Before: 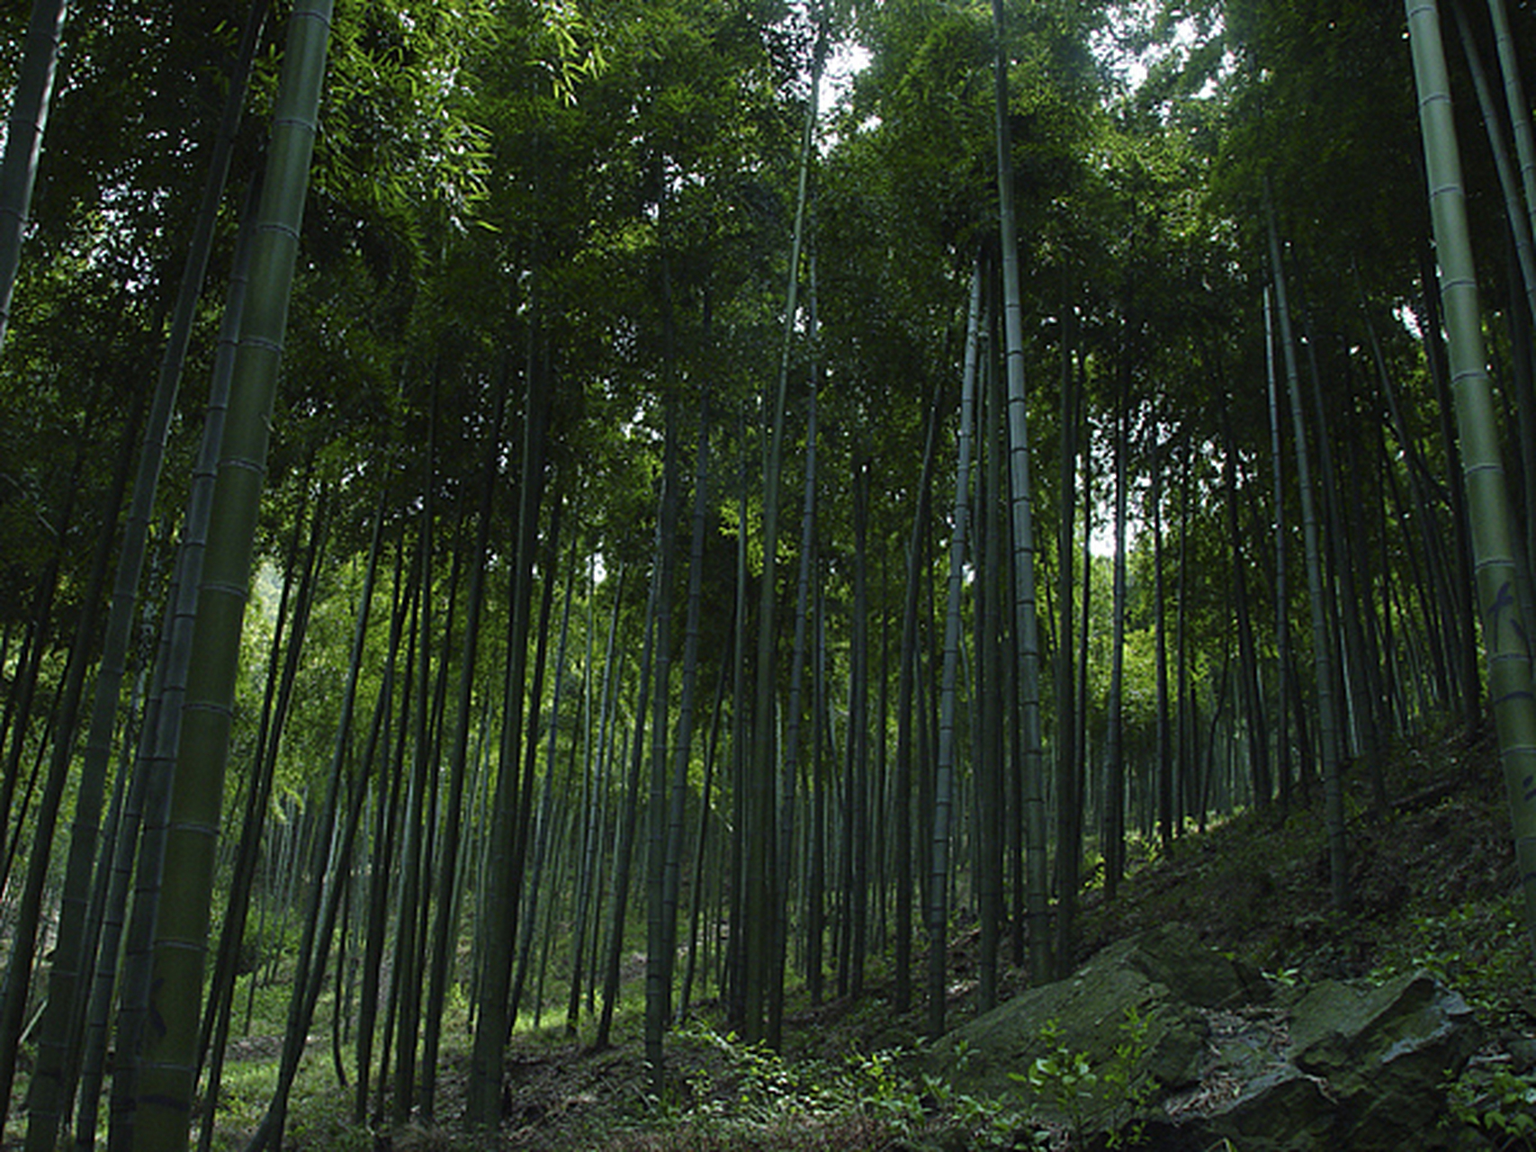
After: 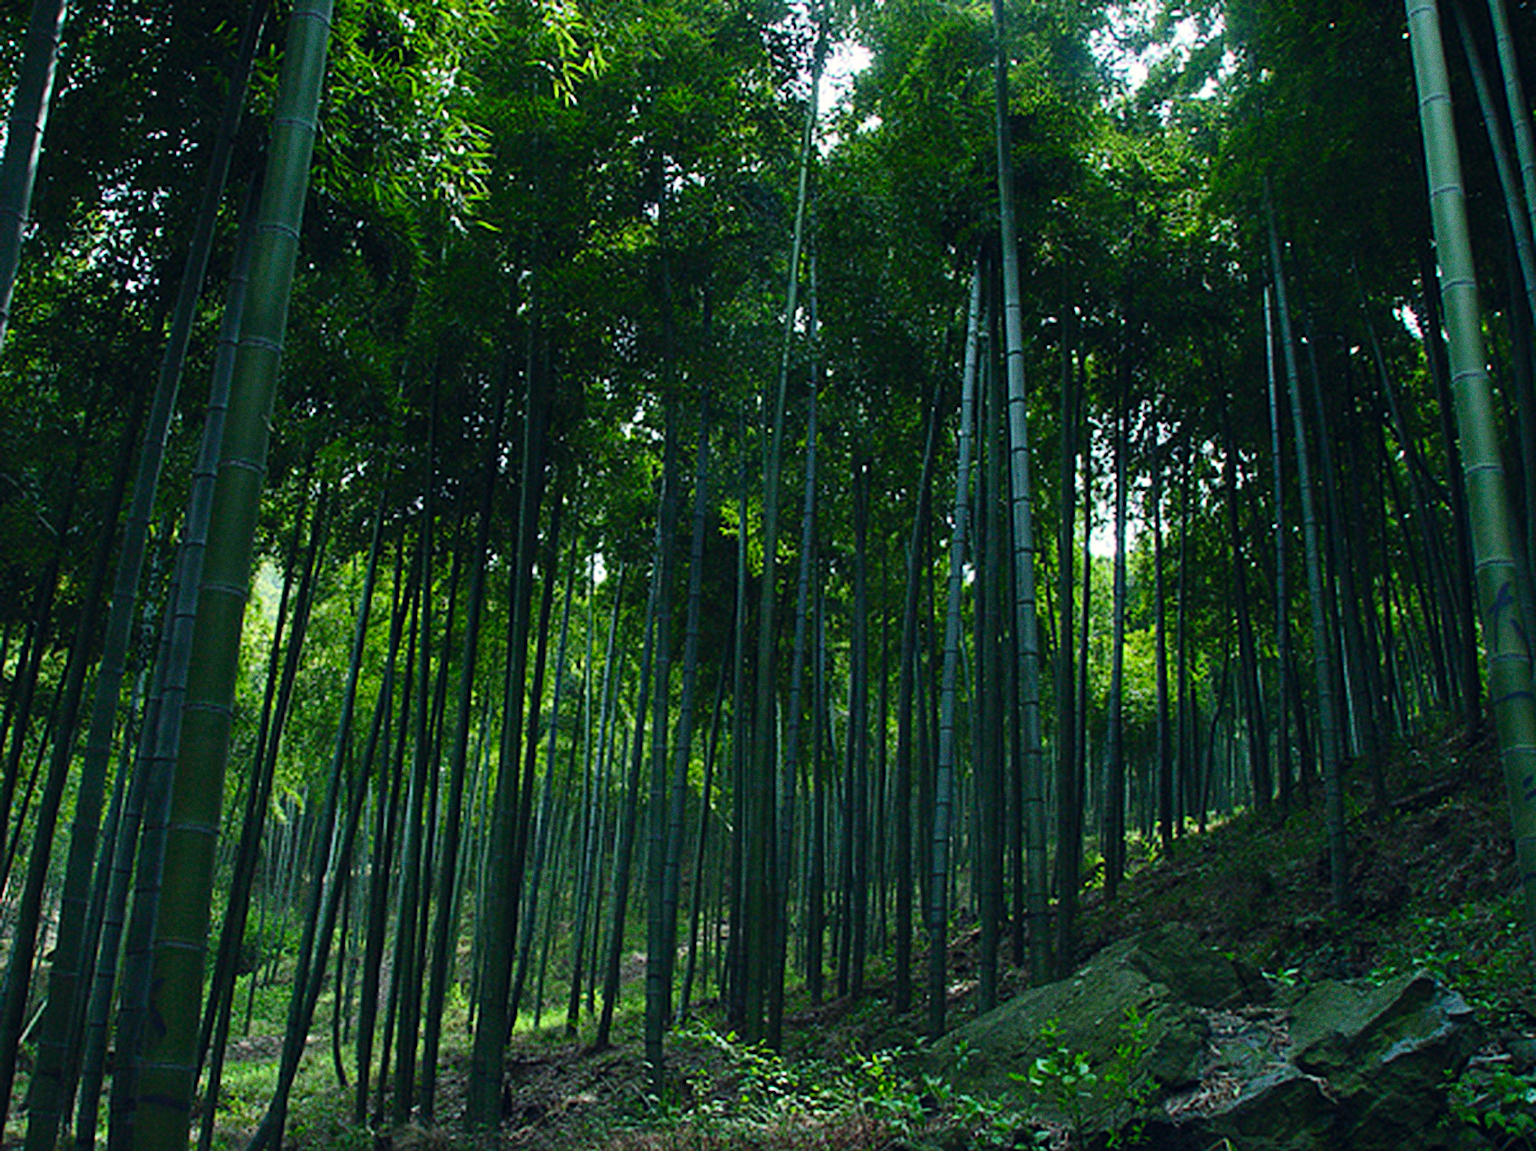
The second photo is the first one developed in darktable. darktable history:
grain: coarseness 0.09 ISO
color correction: highlights a* 0.207, highlights b* 2.7, shadows a* -0.874, shadows b* -4.78
contrast brightness saturation: contrast 0.2, brightness 0.16, saturation 0.22
